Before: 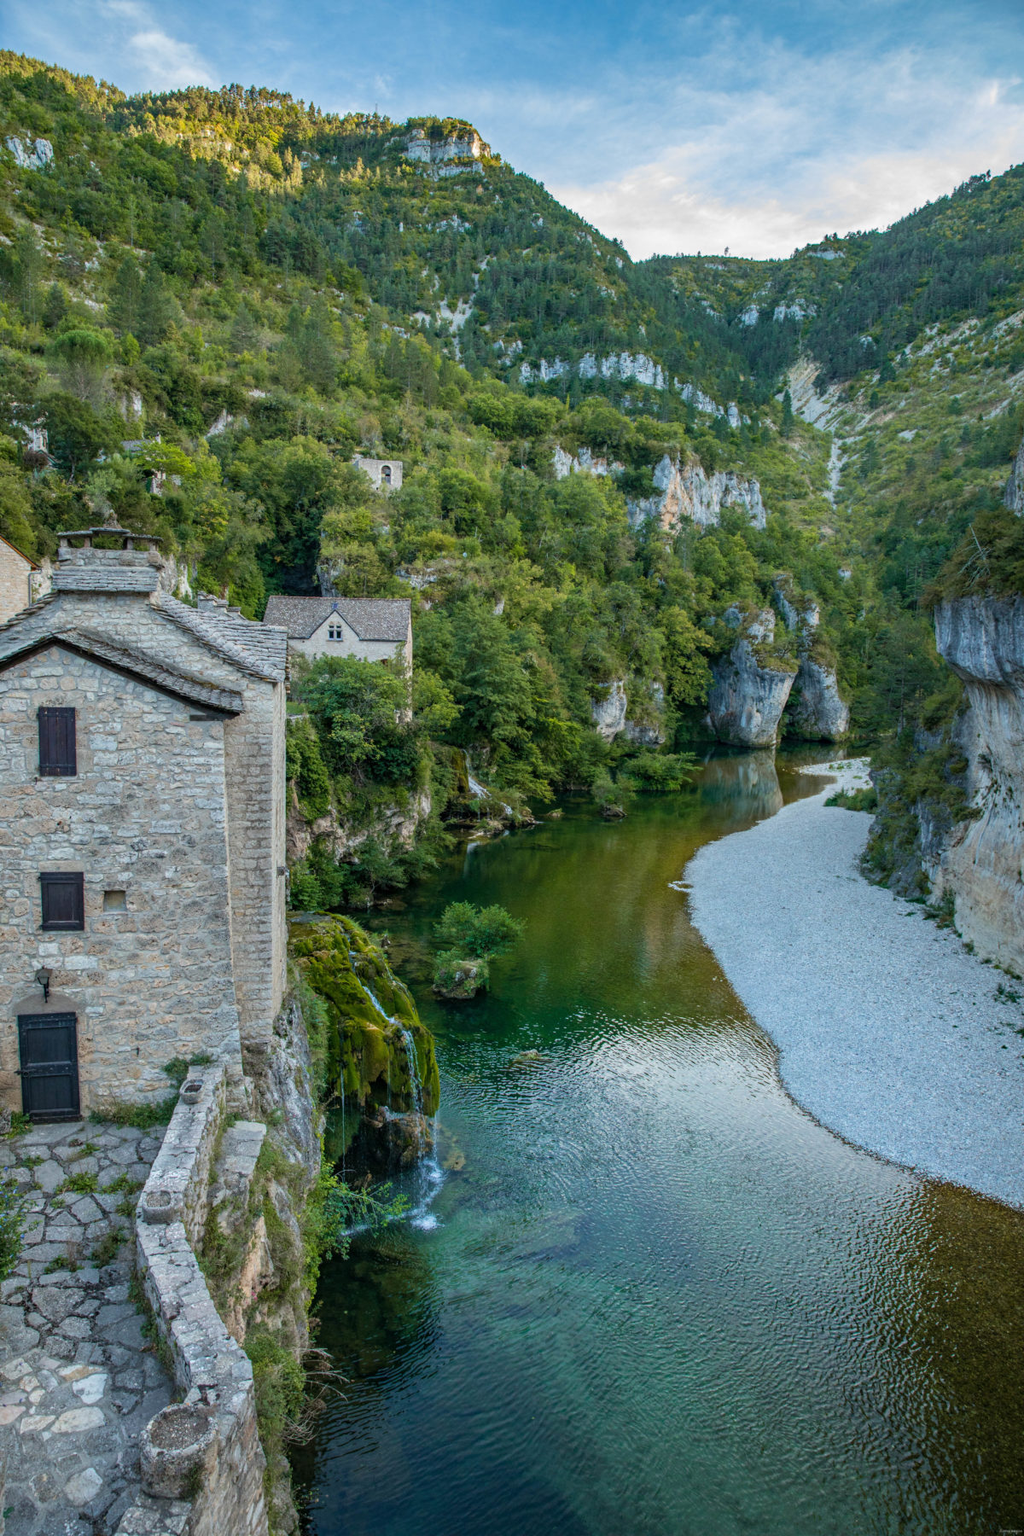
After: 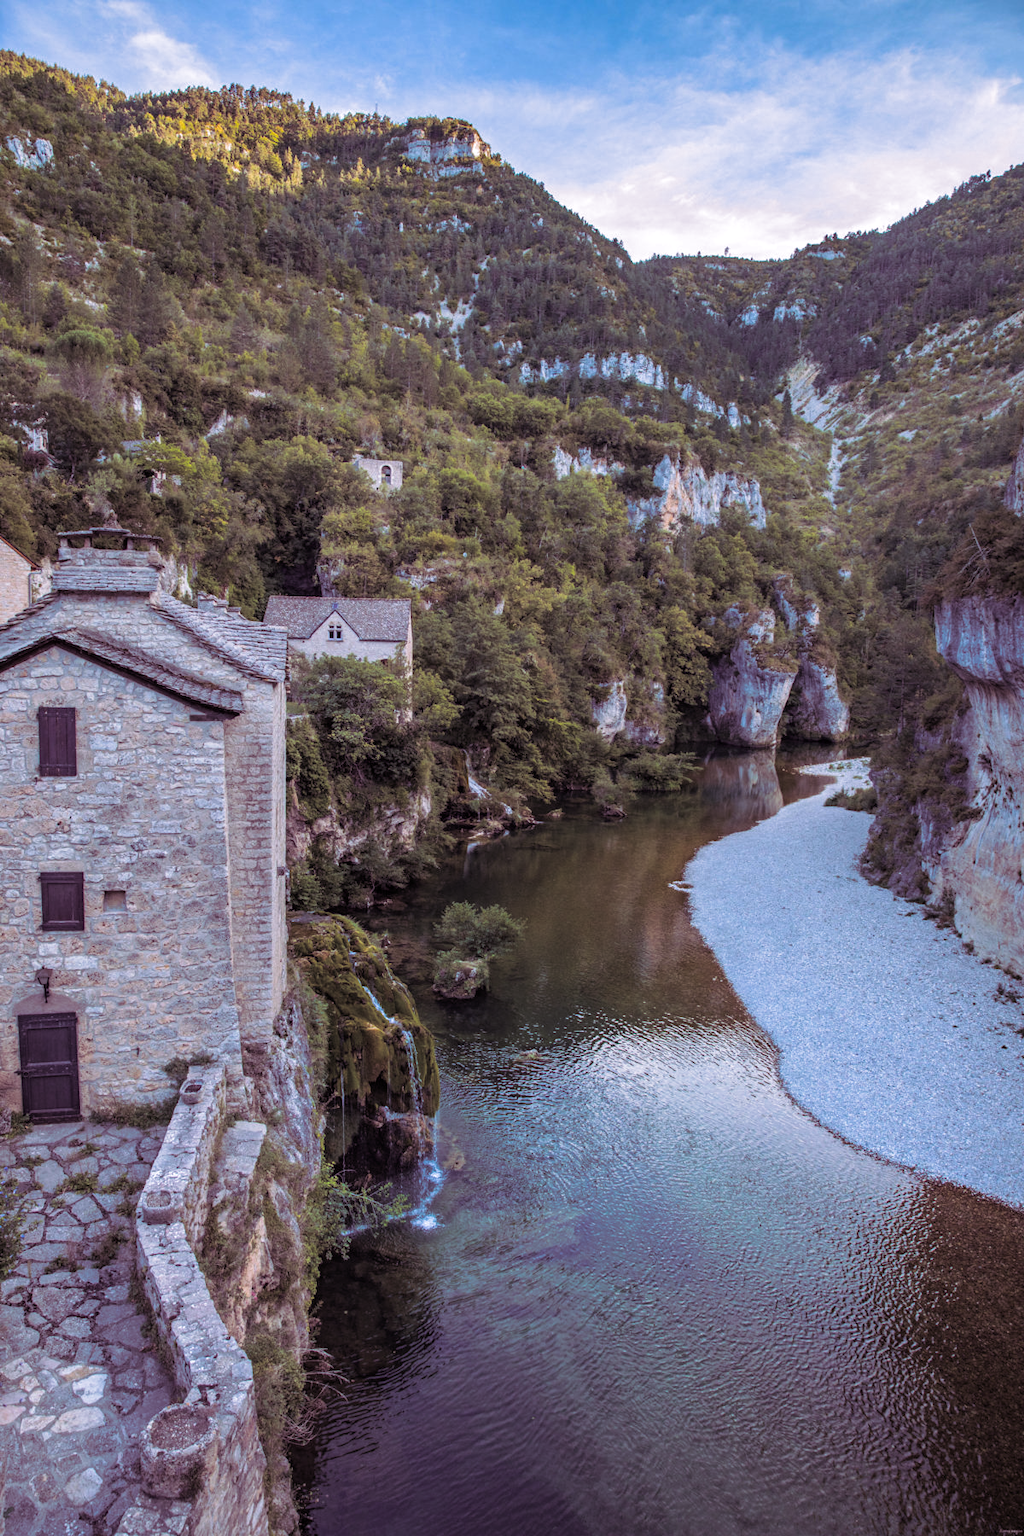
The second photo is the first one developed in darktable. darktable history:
white balance: red 1.066, blue 1.119
split-toning: shadows › hue 316.8°, shadows › saturation 0.47, highlights › hue 201.6°, highlights › saturation 0, balance -41.97, compress 28.01%
